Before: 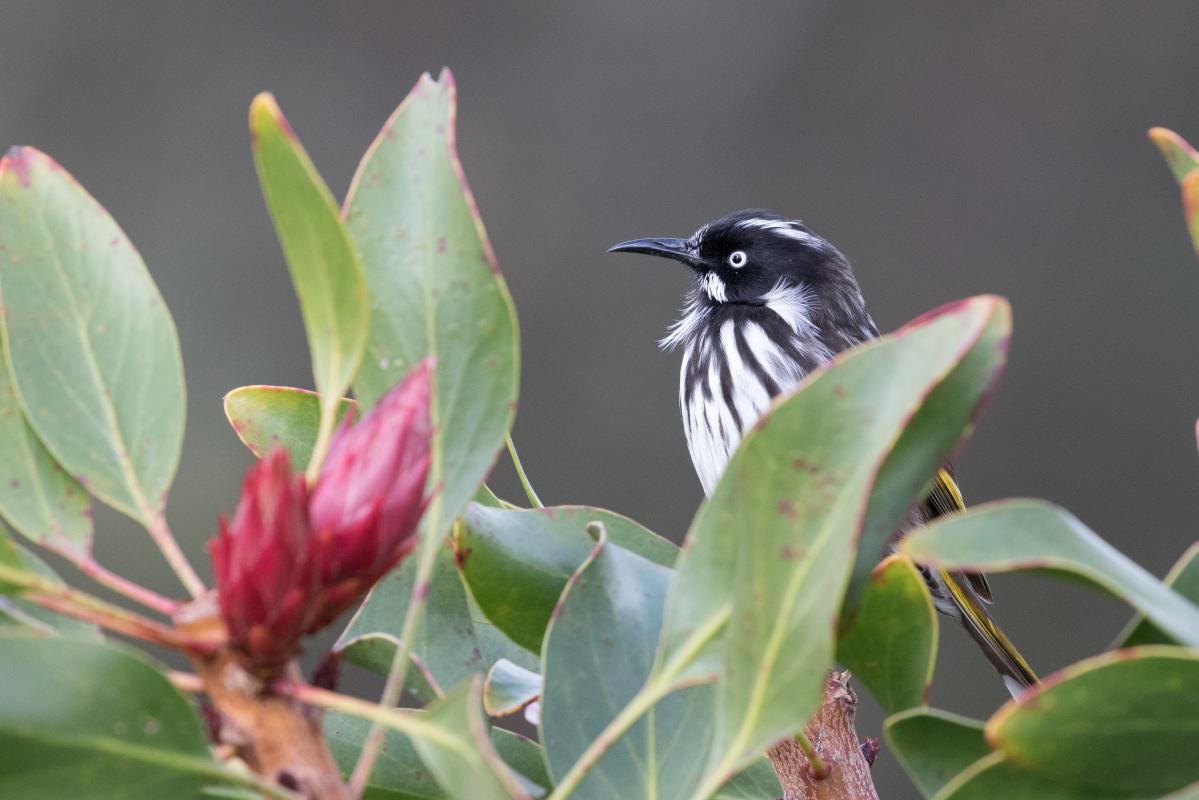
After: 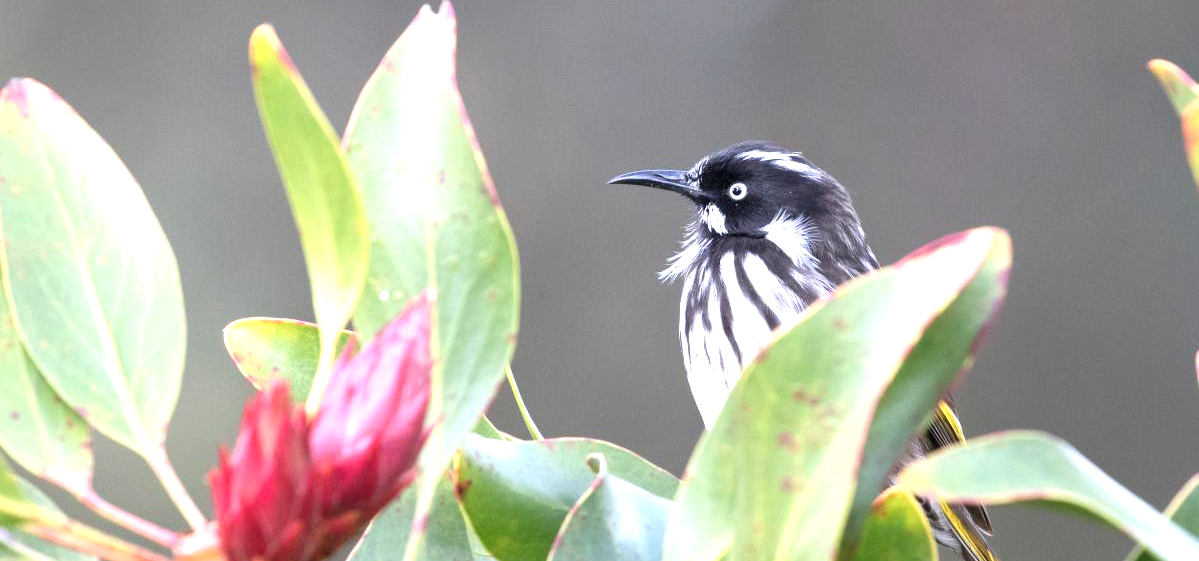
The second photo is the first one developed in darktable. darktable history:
crop and rotate: top 8.529%, bottom 21.222%
exposure: black level correction 0, exposure 1.127 EV, compensate exposure bias true, compensate highlight preservation false
